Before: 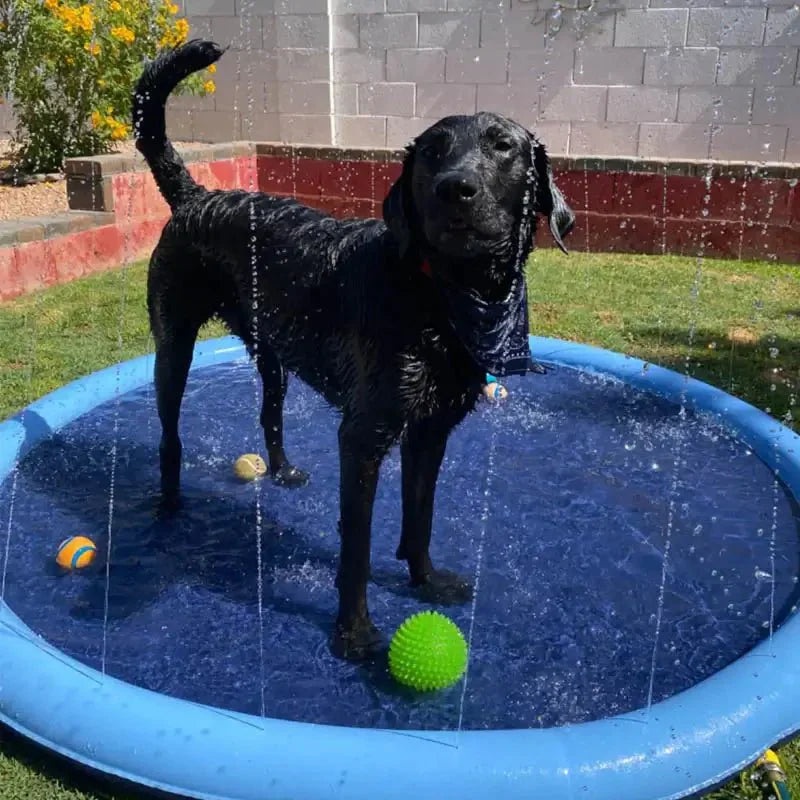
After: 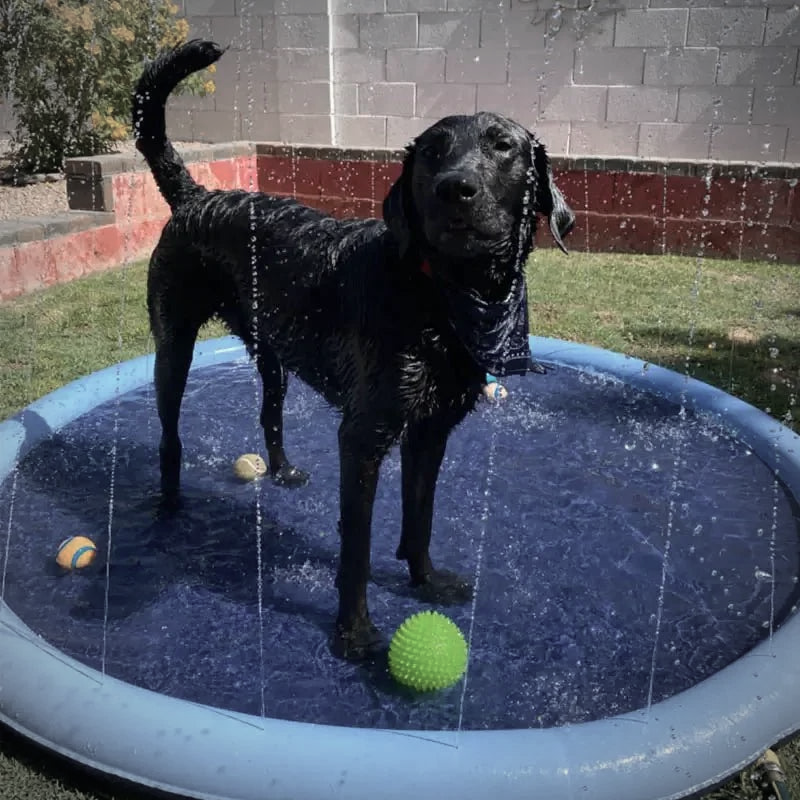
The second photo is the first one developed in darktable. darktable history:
vignetting: automatic ratio true
color zones: curves: ch0 [(0, 0.559) (0.153, 0.551) (0.229, 0.5) (0.429, 0.5) (0.571, 0.5) (0.714, 0.5) (0.857, 0.5) (1, 0.559)]; ch1 [(0, 0.417) (0.112, 0.336) (0.213, 0.26) (0.429, 0.34) (0.571, 0.35) (0.683, 0.331) (0.857, 0.344) (1, 0.417)]
